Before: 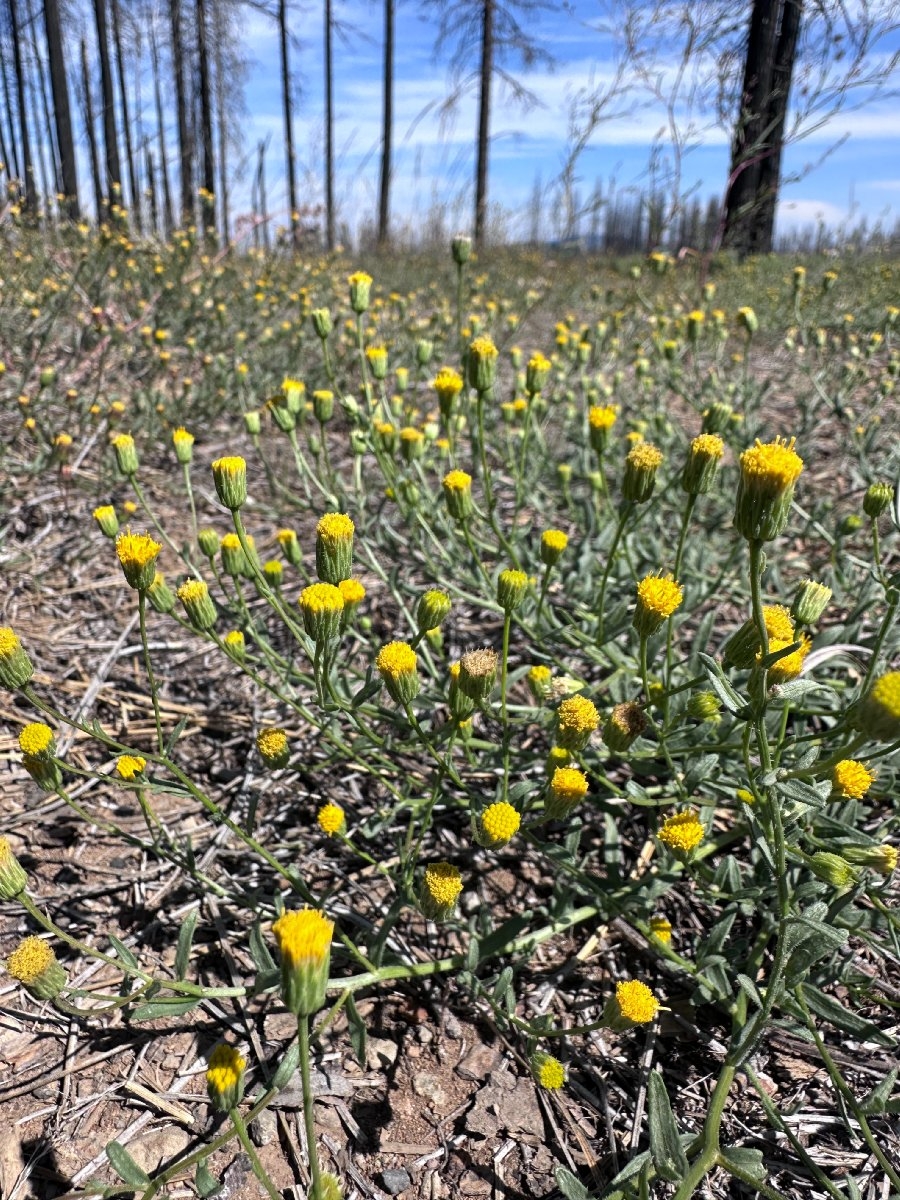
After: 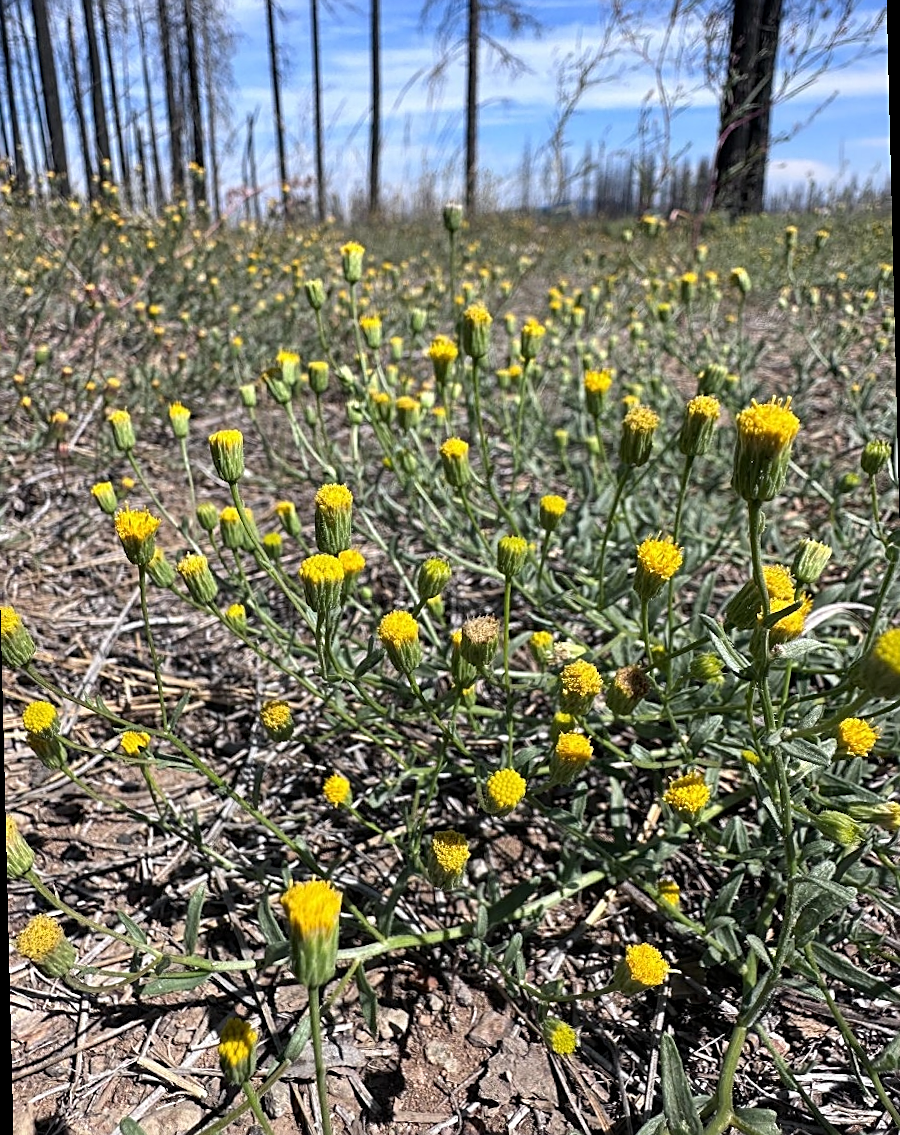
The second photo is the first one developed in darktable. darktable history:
sharpen: on, module defaults
rotate and perspective: rotation -1.42°, crop left 0.016, crop right 0.984, crop top 0.035, crop bottom 0.965
